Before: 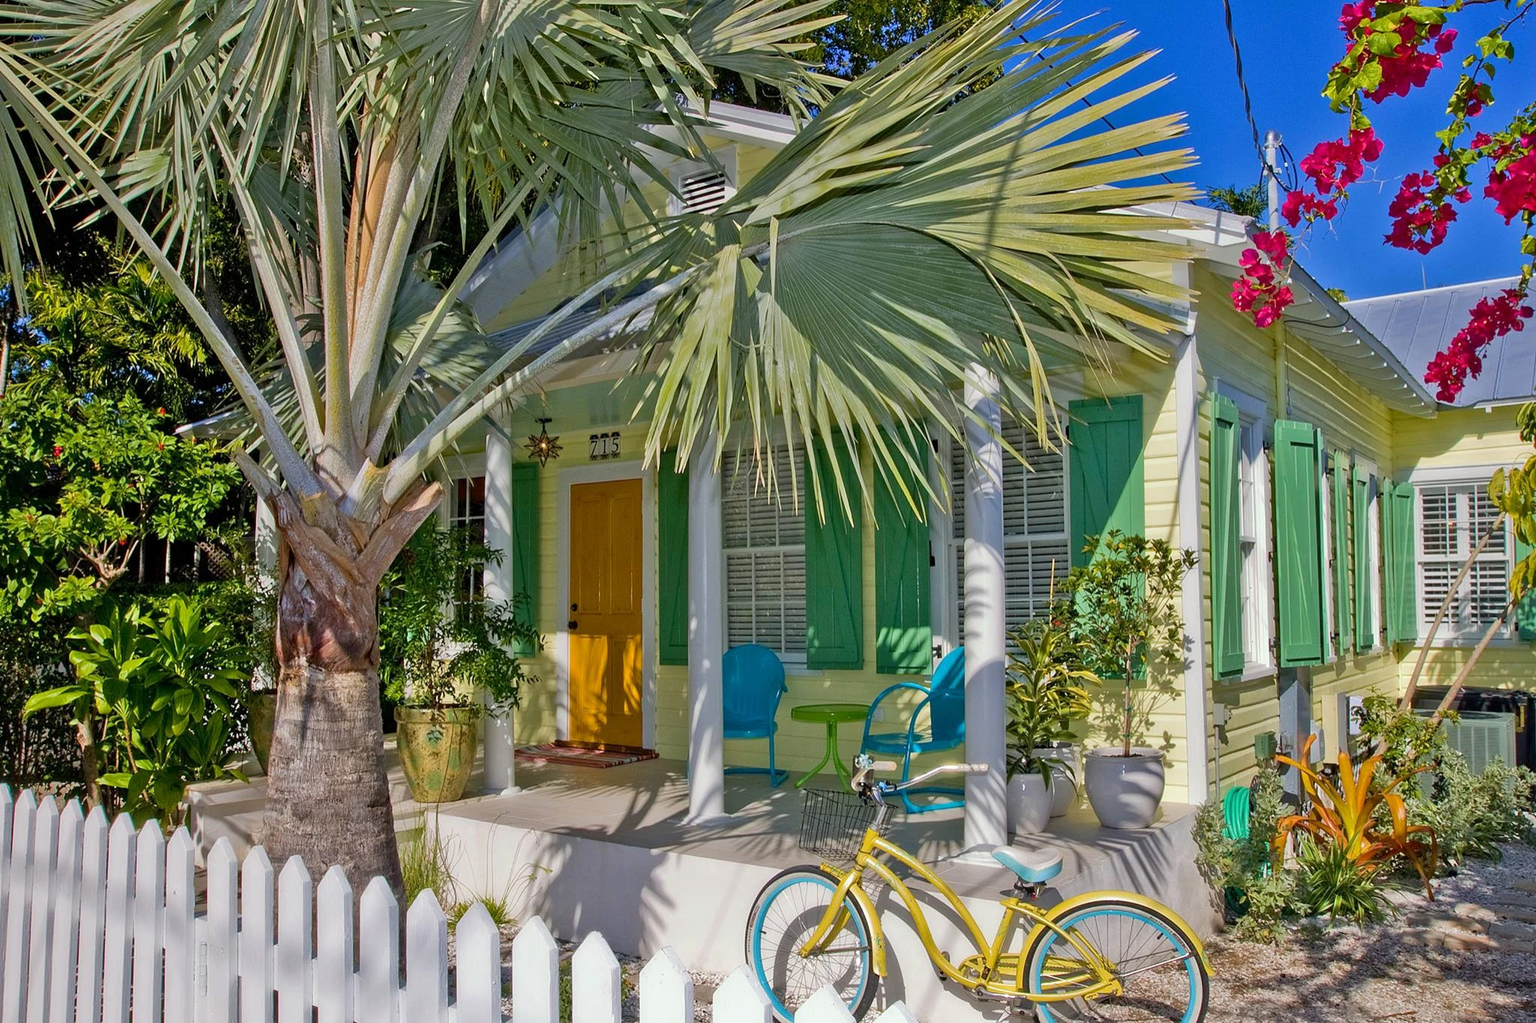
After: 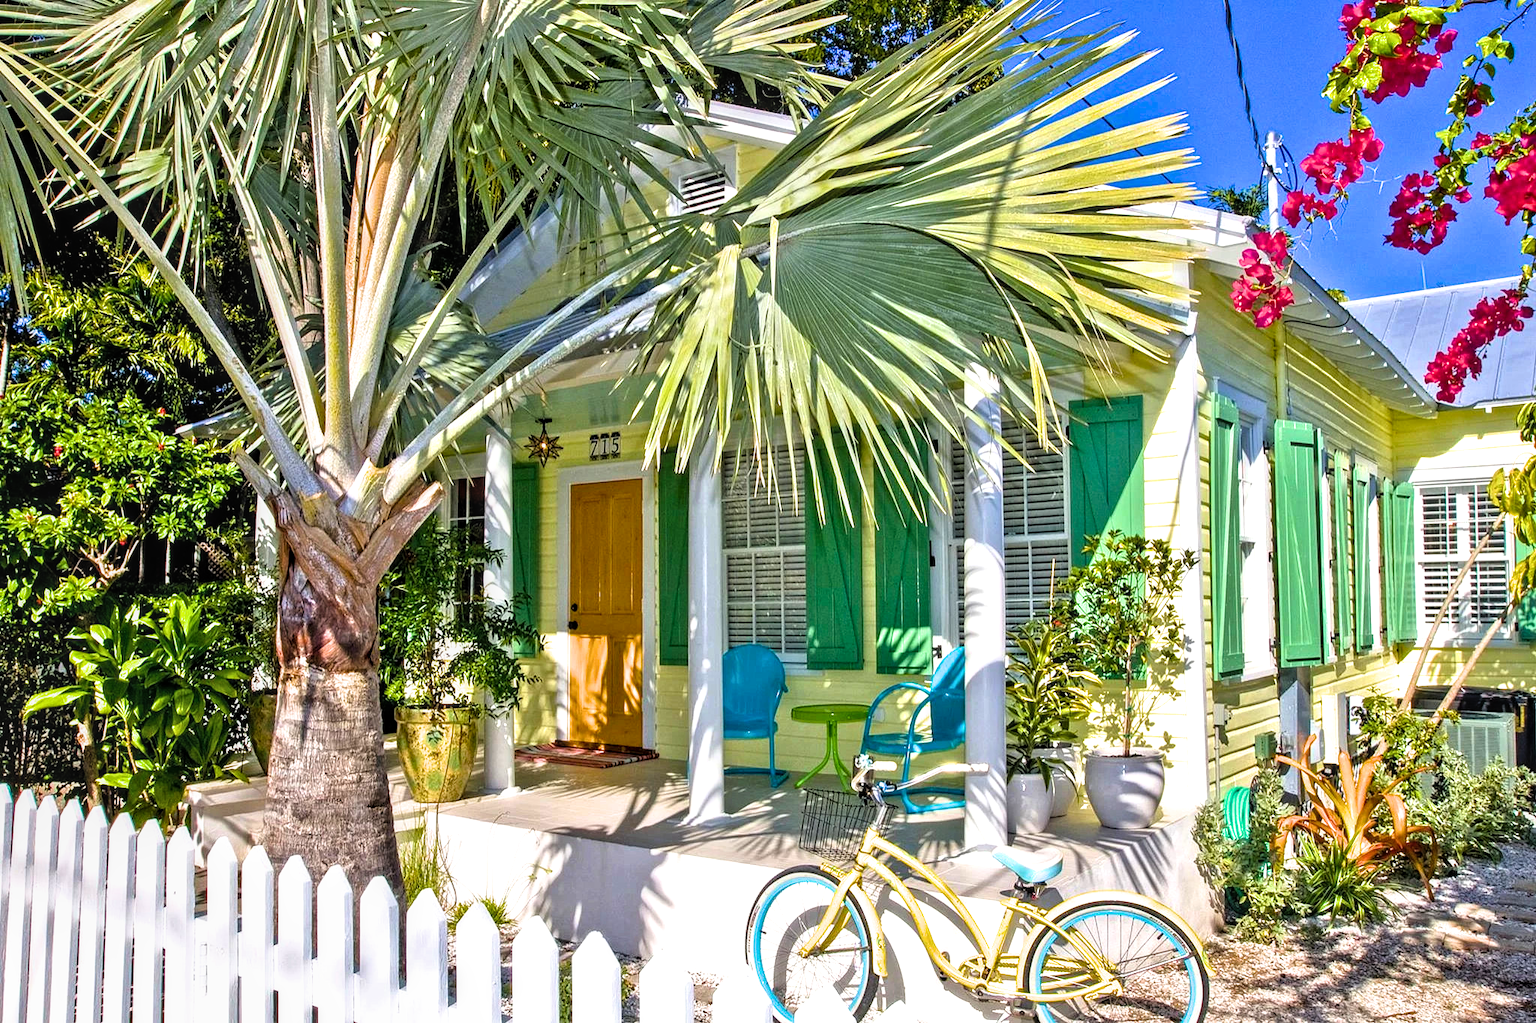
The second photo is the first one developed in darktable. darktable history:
color balance rgb: global offset › luminance 0.743%, perceptual saturation grading › global saturation 15.104%, global vibrance 25.067%
exposure: exposure 0.655 EV, compensate highlight preservation false
local contrast: on, module defaults
filmic rgb: black relative exposure -8.2 EV, white relative exposure 2.2 EV, threshold 2.96 EV, target white luminance 99.983%, hardness 7.06, latitude 74.88%, contrast 1.32, highlights saturation mix -1.79%, shadows ↔ highlights balance 30.56%, enable highlight reconstruction true
